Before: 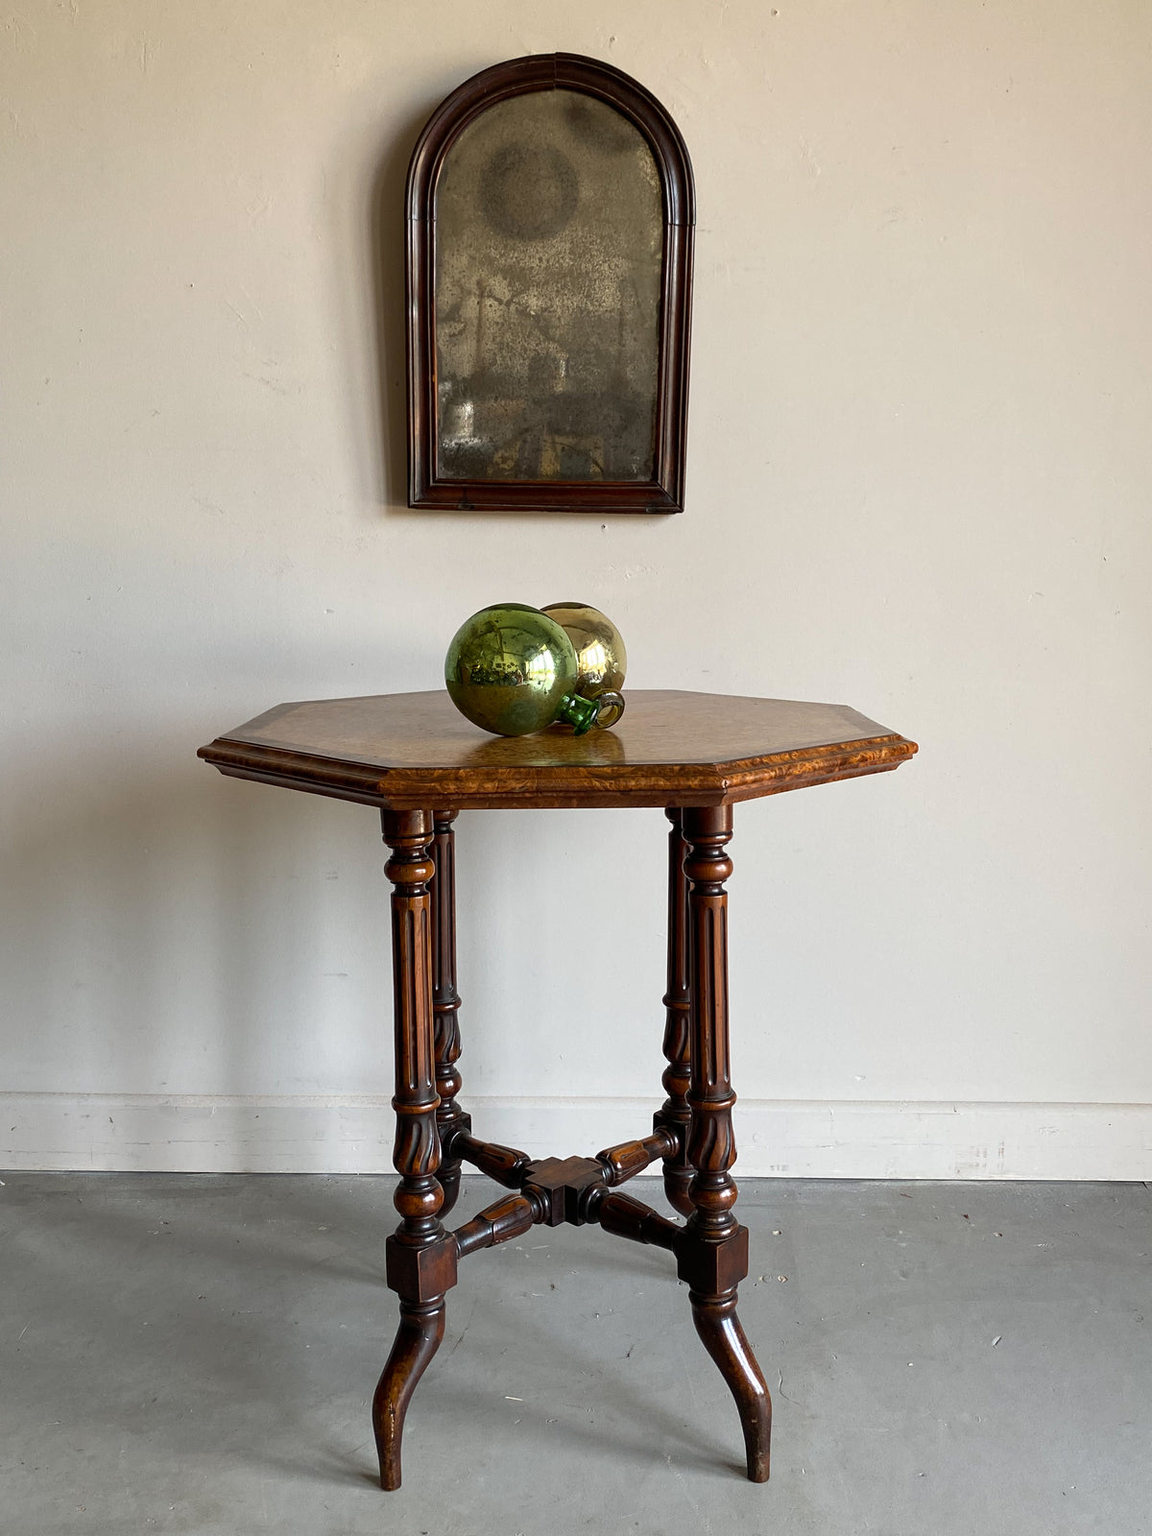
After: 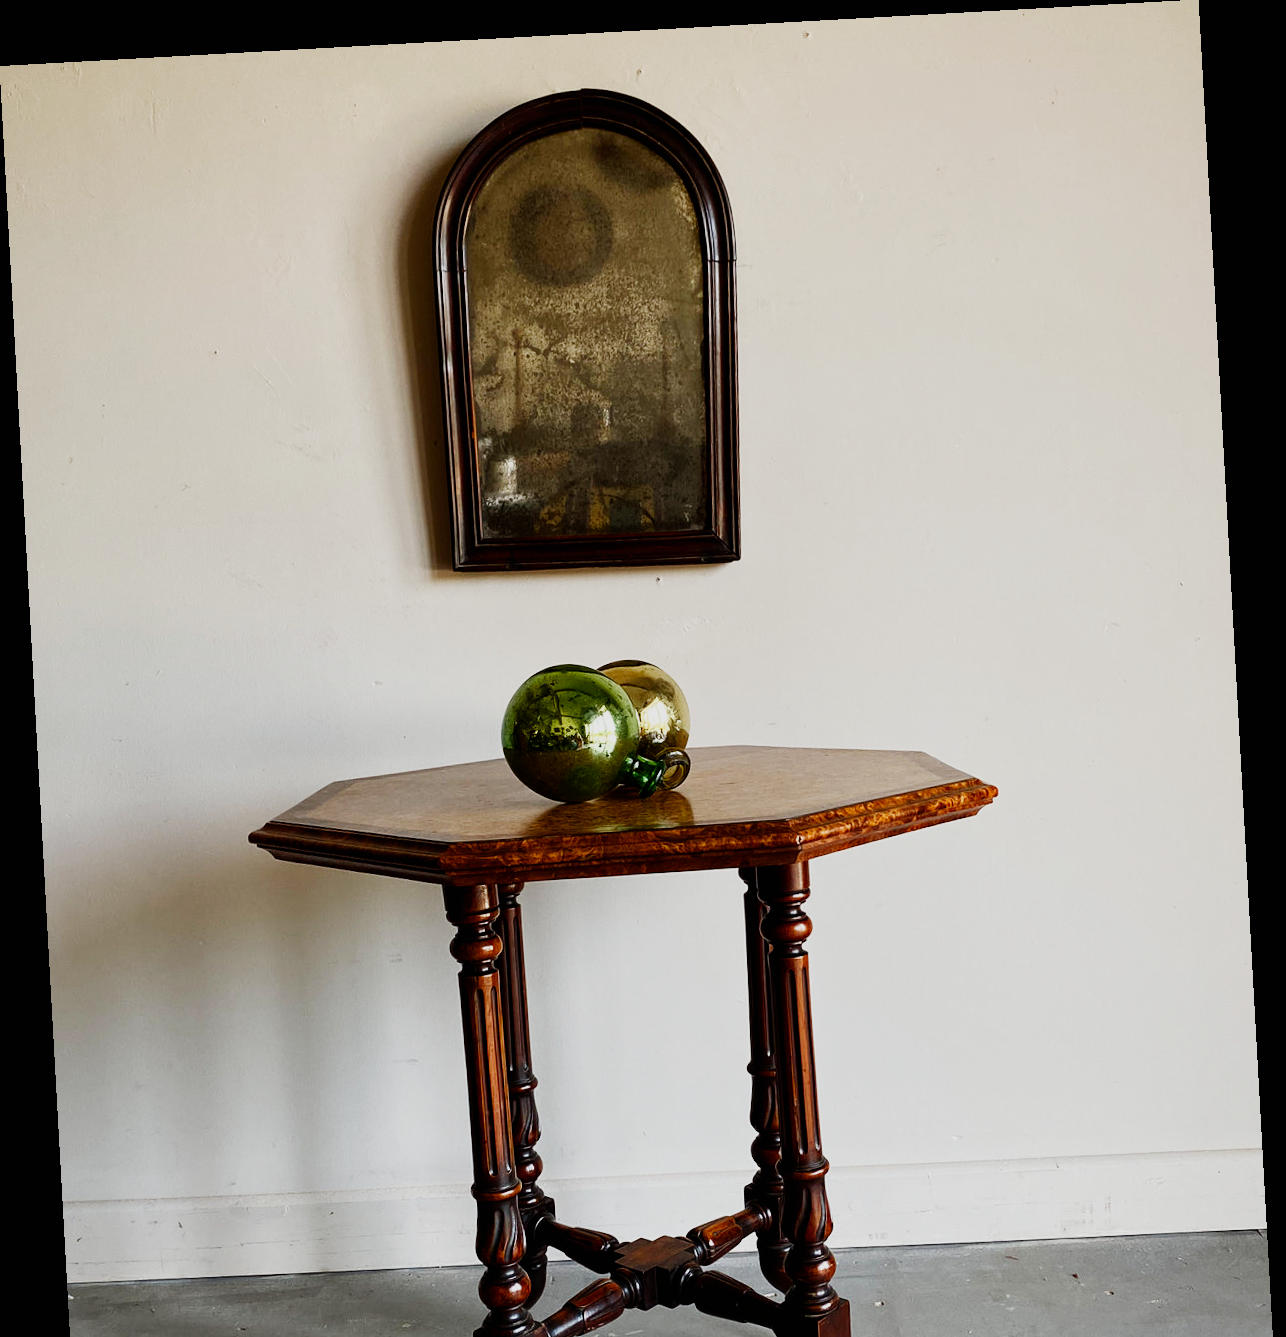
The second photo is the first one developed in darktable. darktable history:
crop: bottom 19.644%
tone equalizer: on, module defaults
rotate and perspective: rotation -3.18°, automatic cropping off
color balance rgb: perceptual saturation grading › global saturation 20%, perceptual saturation grading › highlights -25%, perceptual saturation grading › shadows 25%
sigmoid: contrast 1.8, skew -0.2, preserve hue 0%, red attenuation 0.1, red rotation 0.035, green attenuation 0.1, green rotation -0.017, blue attenuation 0.15, blue rotation -0.052, base primaries Rec2020
